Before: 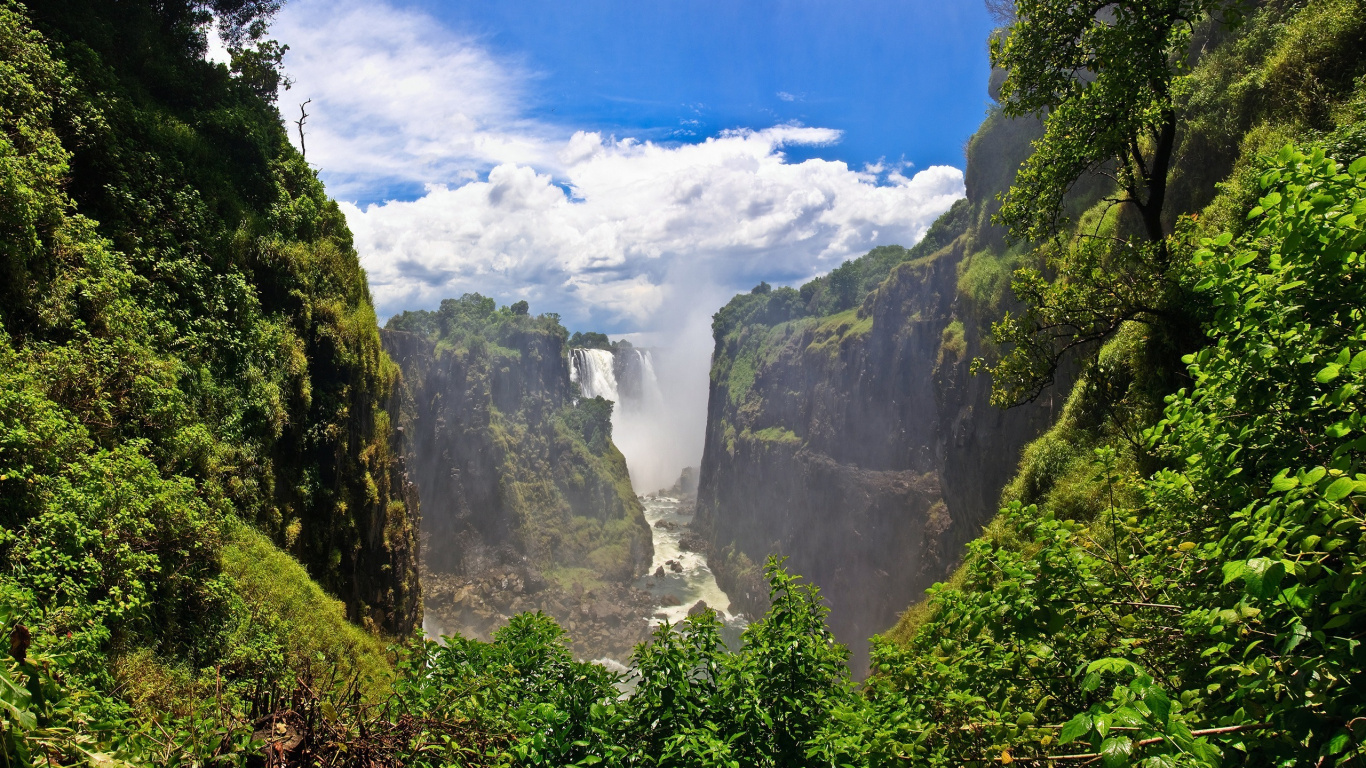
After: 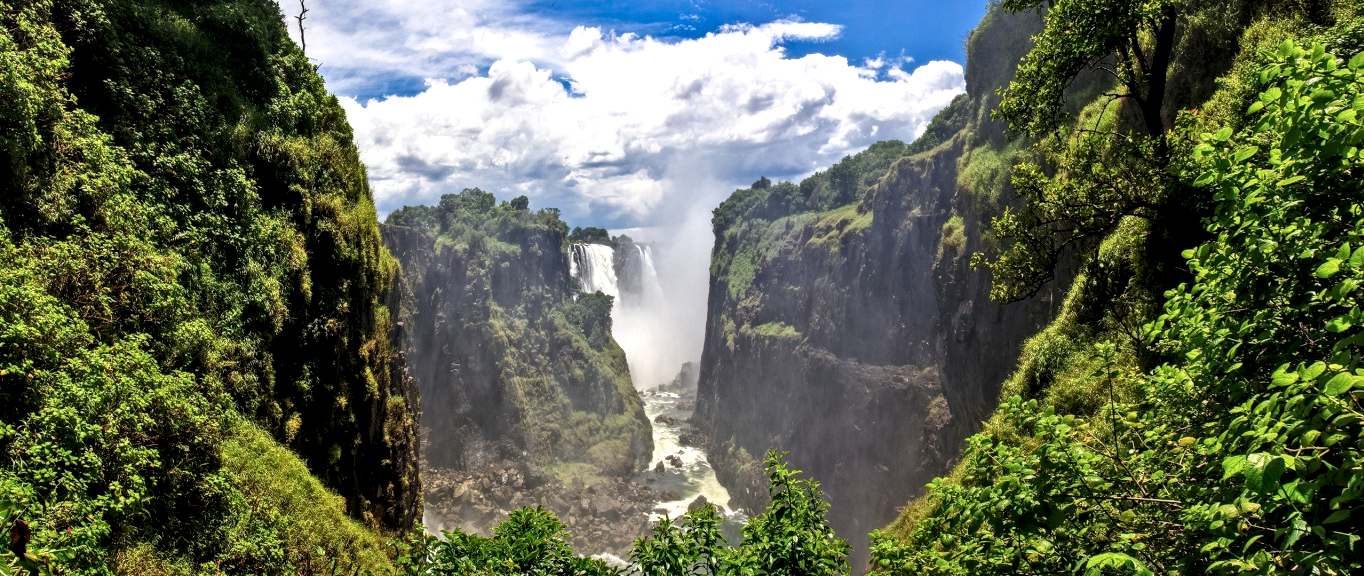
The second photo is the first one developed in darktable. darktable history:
local contrast: highlights 60%, shadows 59%, detail 160%
crop: top 13.71%, bottom 10.869%
